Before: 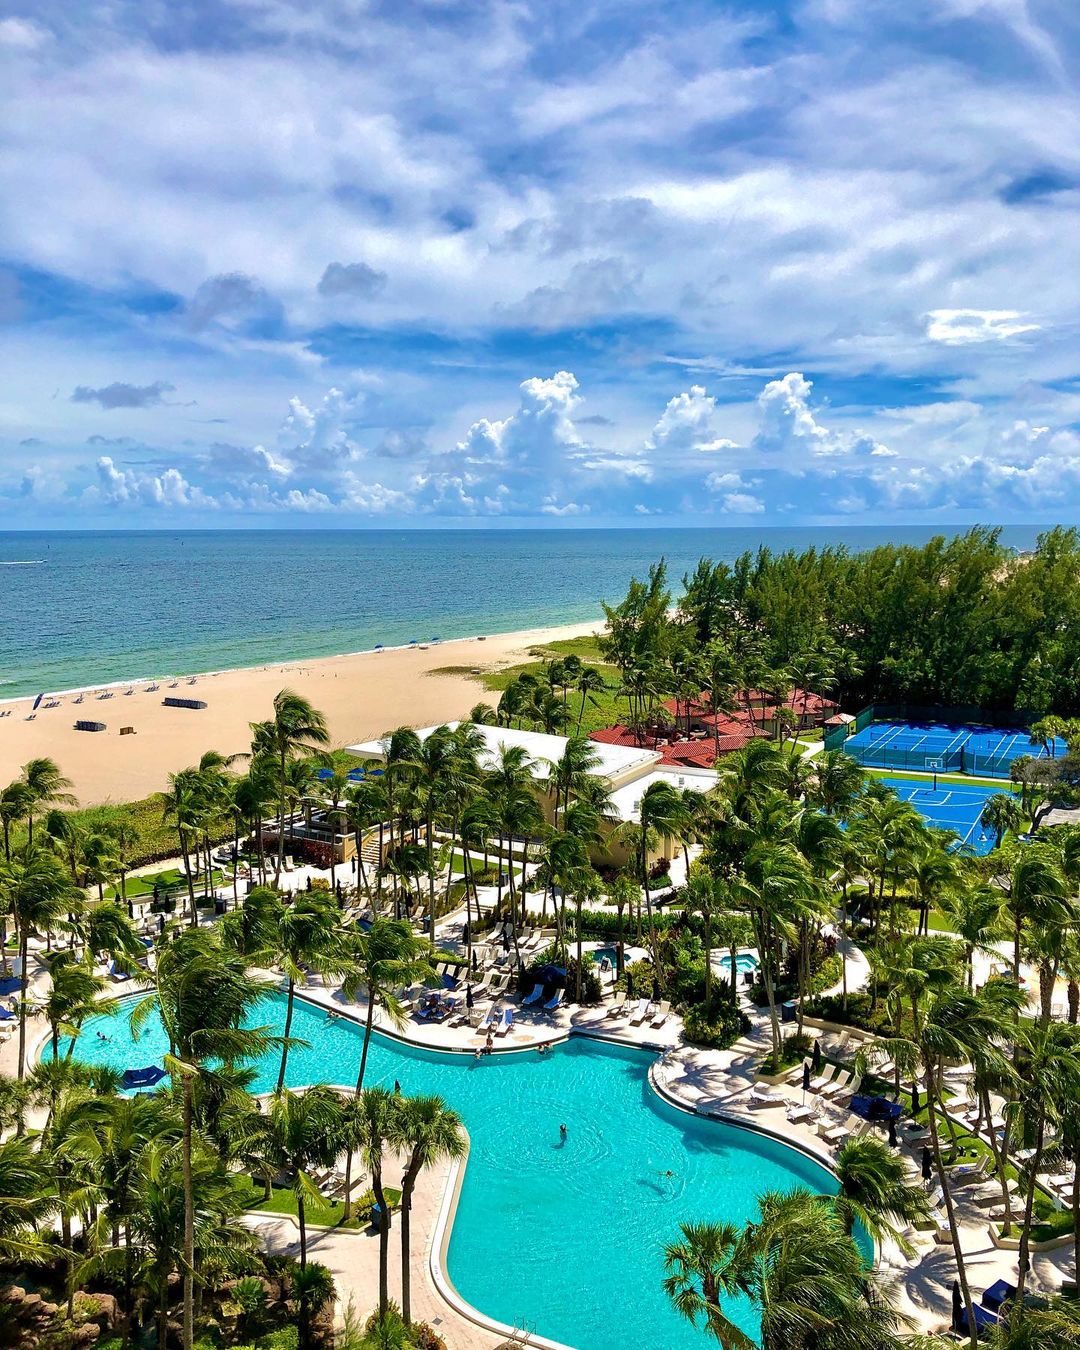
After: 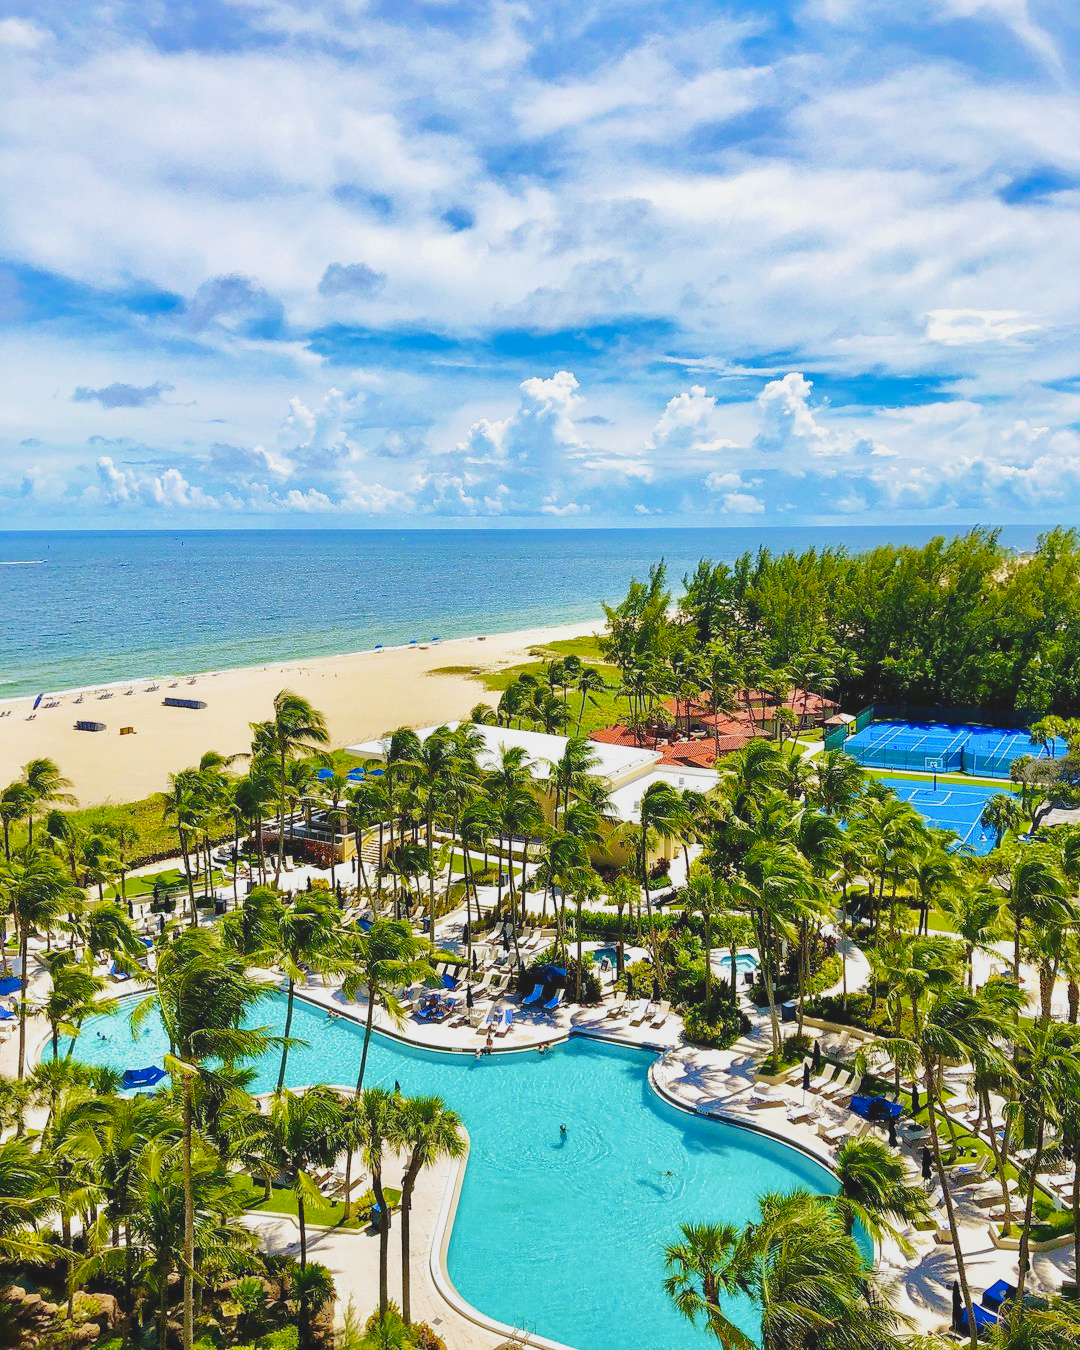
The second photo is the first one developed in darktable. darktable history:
local contrast: highlights 68%, shadows 68%, detail 82%, midtone range 0.325
shadows and highlights: on, module defaults
base curve: curves: ch0 [(0, 0) (0.028, 0.03) (0.121, 0.232) (0.46, 0.748) (0.859, 0.968) (1, 1)], preserve colors none
color contrast: green-magenta contrast 0.8, blue-yellow contrast 1.1, unbound 0
